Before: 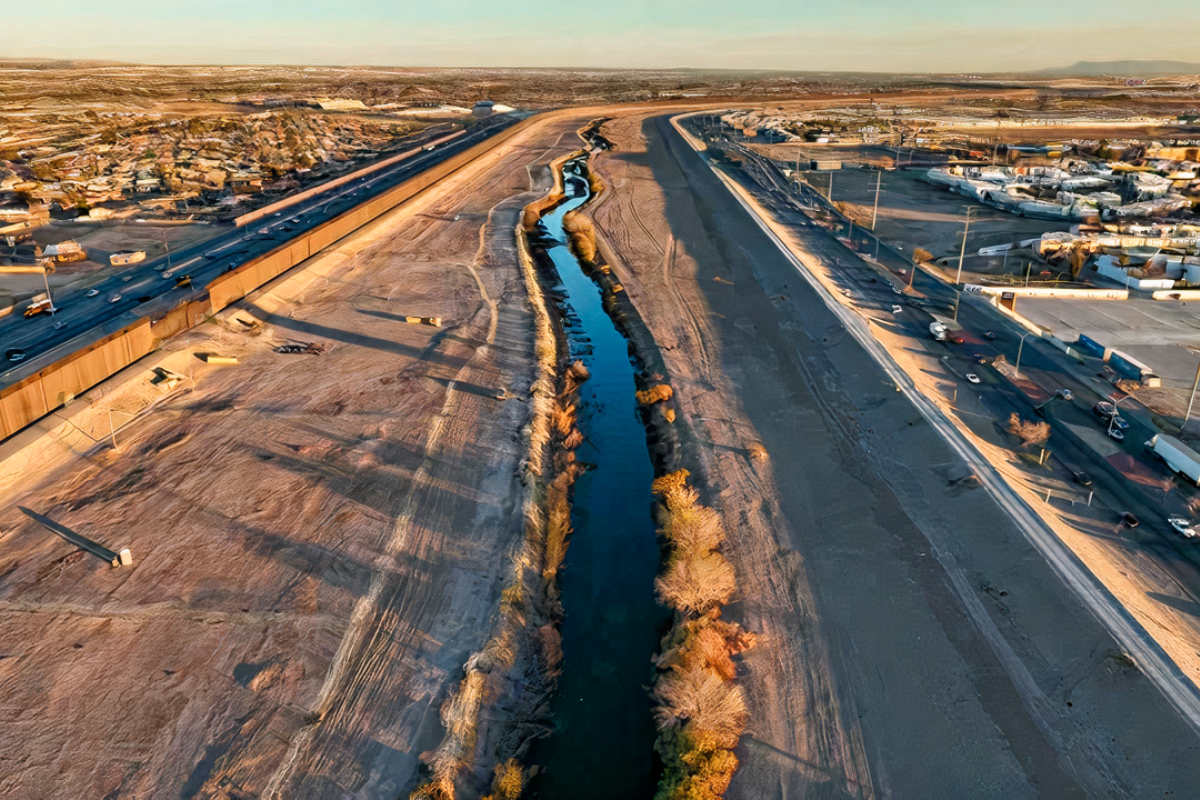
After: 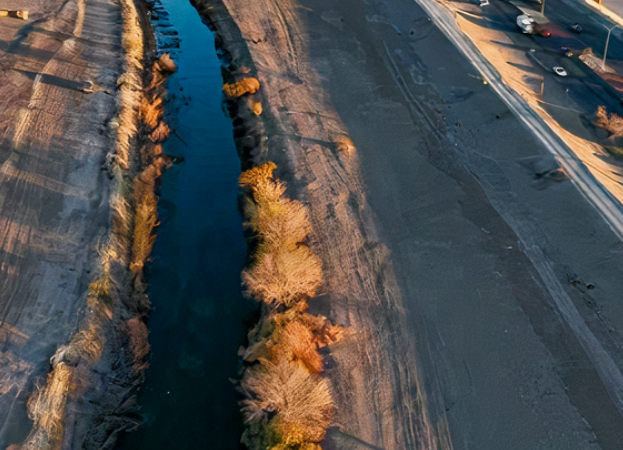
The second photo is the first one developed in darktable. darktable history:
exposure: exposure -0.155 EV, compensate highlight preservation false
crop: left 34.492%, top 38.379%, right 13.58%, bottom 5.254%
